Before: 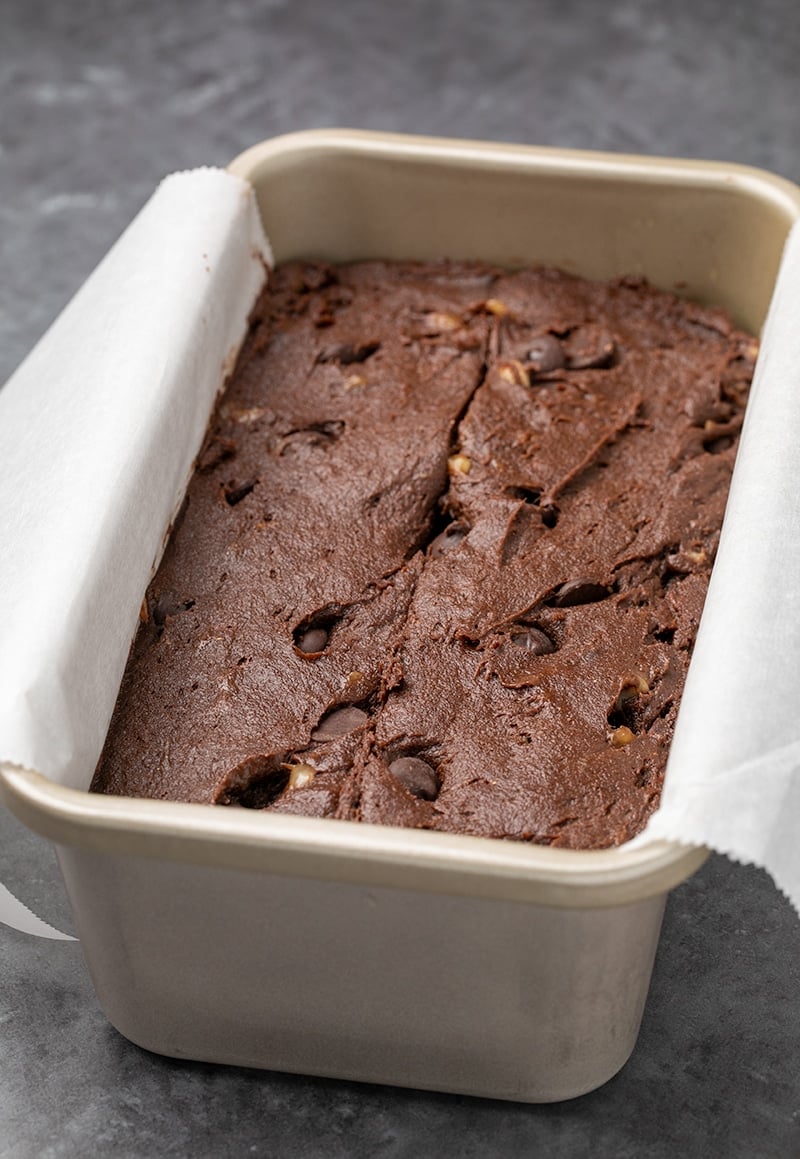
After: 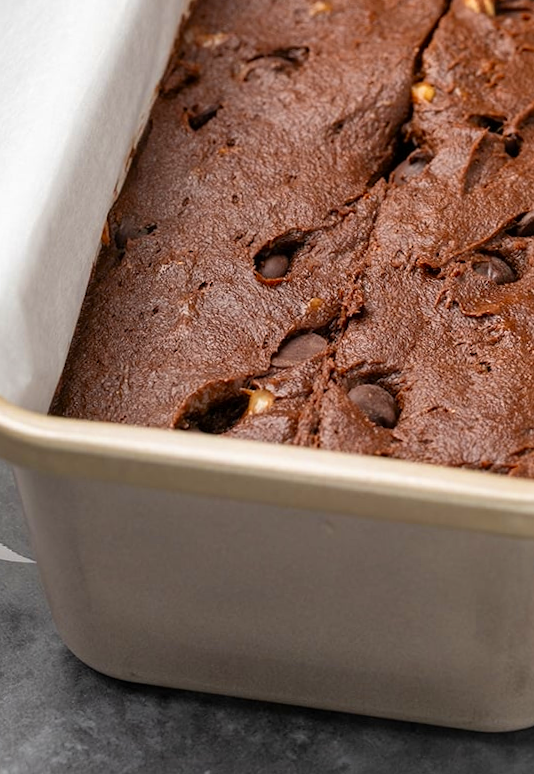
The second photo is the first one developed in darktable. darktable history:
color zones: curves: ch0 [(0, 0.511) (0.143, 0.531) (0.286, 0.56) (0.429, 0.5) (0.571, 0.5) (0.714, 0.5) (0.857, 0.5) (1, 0.5)]; ch1 [(0, 0.525) (0.143, 0.705) (0.286, 0.715) (0.429, 0.35) (0.571, 0.35) (0.714, 0.35) (0.857, 0.4) (1, 0.4)]; ch2 [(0, 0.572) (0.143, 0.512) (0.286, 0.473) (0.429, 0.45) (0.571, 0.5) (0.714, 0.5) (0.857, 0.518) (1, 0.518)]
crop and rotate: angle -0.82°, left 3.85%, top 31.828%, right 27.992%
